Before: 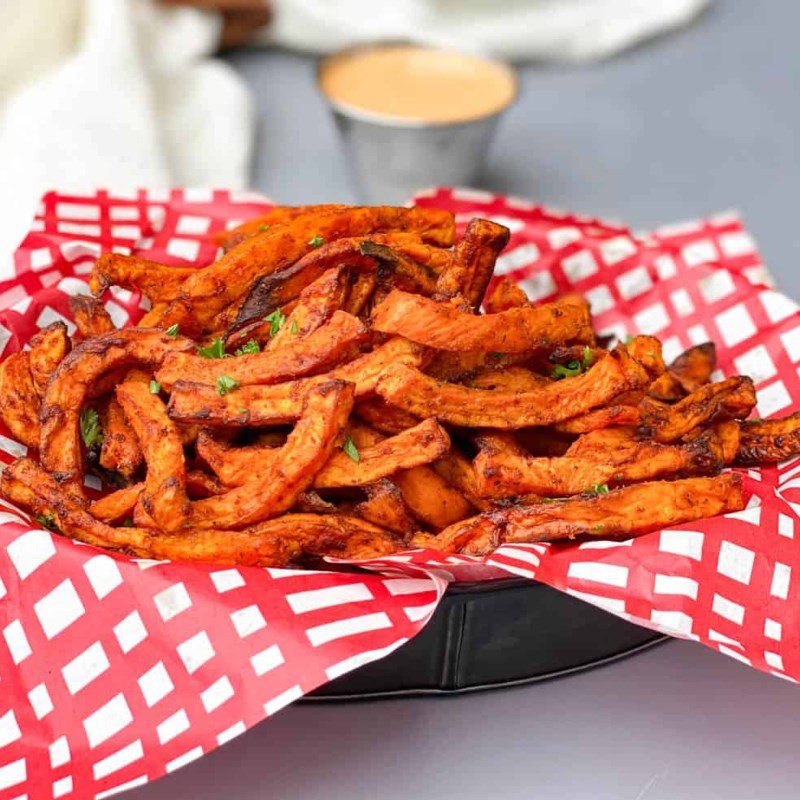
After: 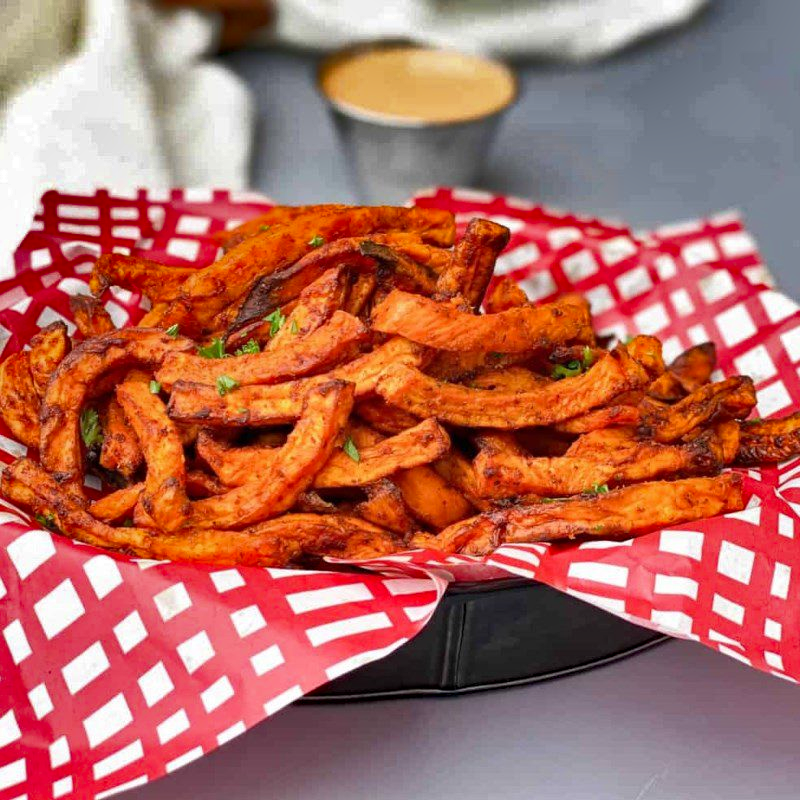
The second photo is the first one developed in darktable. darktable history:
haze removal: adaptive false
shadows and highlights: shadows 20.97, highlights -82.51, soften with gaussian
